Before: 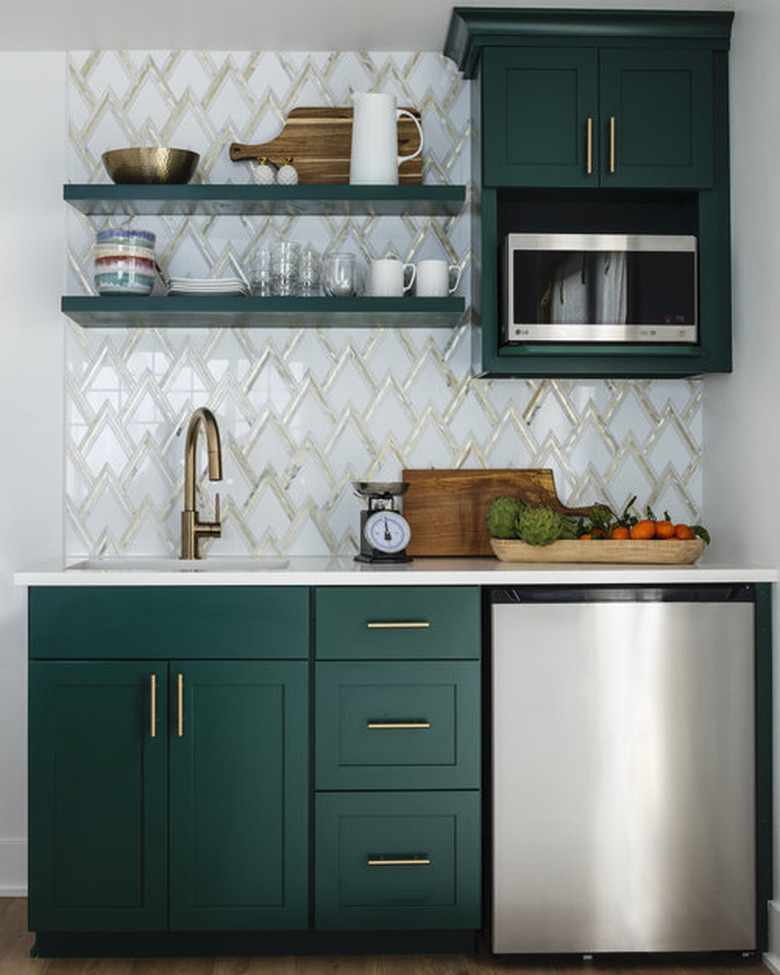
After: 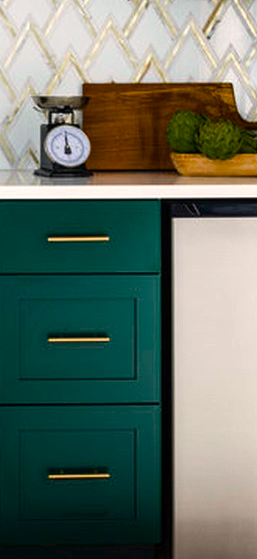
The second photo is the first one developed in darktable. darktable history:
crop: left 41.069%, top 39.649%, right 25.958%, bottom 2.928%
color balance rgb: highlights gain › chroma 1.666%, highlights gain › hue 55.07°, perceptual saturation grading › global saturation 42.542%, perceptual brilliance grading › highlights 14.342%, perceptual brilliance grading › mid-tones -5.31%, perceptual brilliance grading › shadows -26.678%, saturation formula JzAzBz (2021)
